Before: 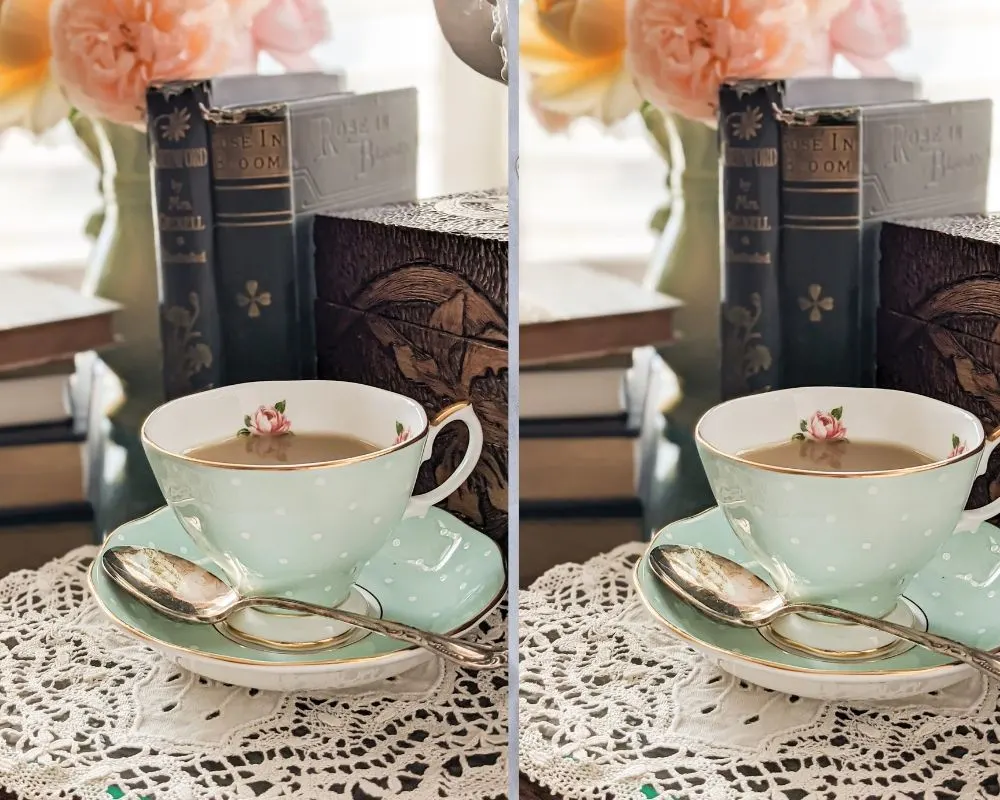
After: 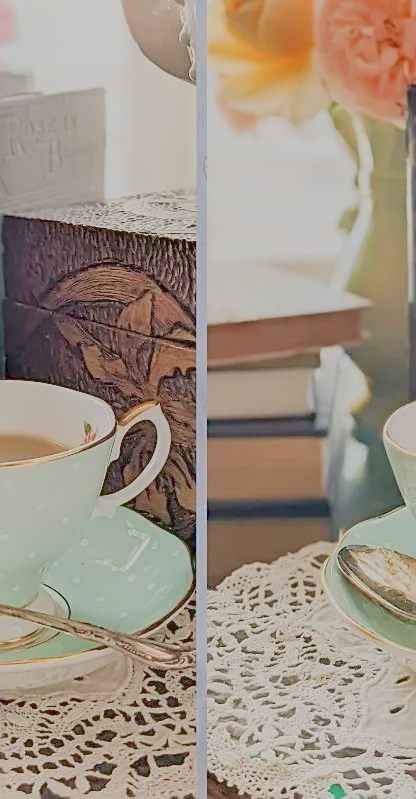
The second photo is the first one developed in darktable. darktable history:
crop: left 31.229%, right 27.105%
filmic rgb: black relative exposure -14 EV, white relative exposure 8 EV, threshold 3 EV, hardness 3.74, latitude 50%, contrast 0.5, color science v5 (2021), contrast in shadows safe, contrast in highlights safe, enable highlight reconstruction true
sharpen: on, module defaults
shadows and highlights: shadows 0, highlights 40
exposure: black level correction 0, exposure 1 EV, compensate exposure bias true, compensate highlight preservation false
